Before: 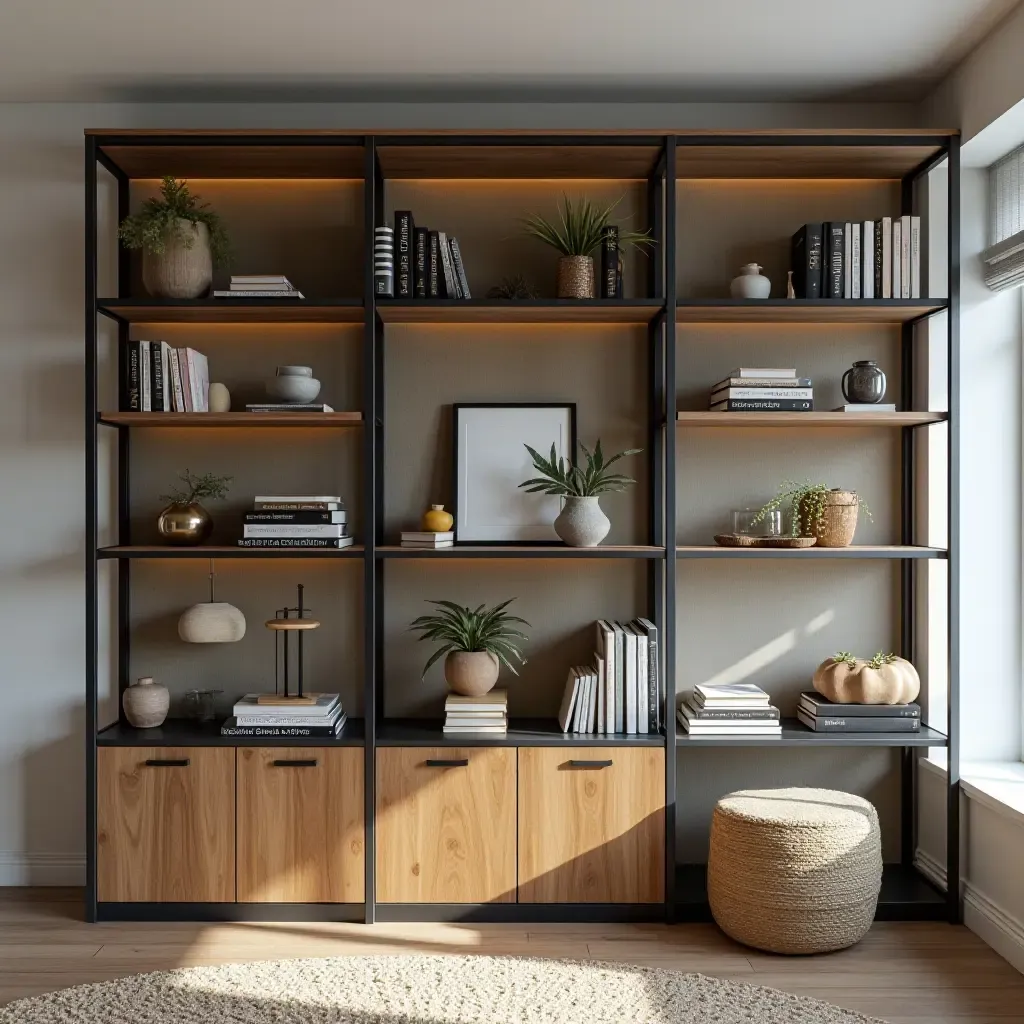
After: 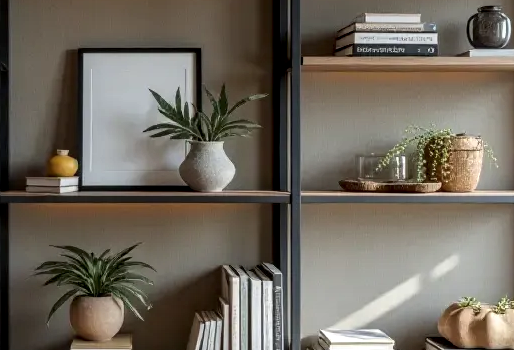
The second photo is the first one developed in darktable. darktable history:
crop: left 36.653%, top 34.758%, right 13.056%, bottom 31.037%
local contrast: detail 130%
